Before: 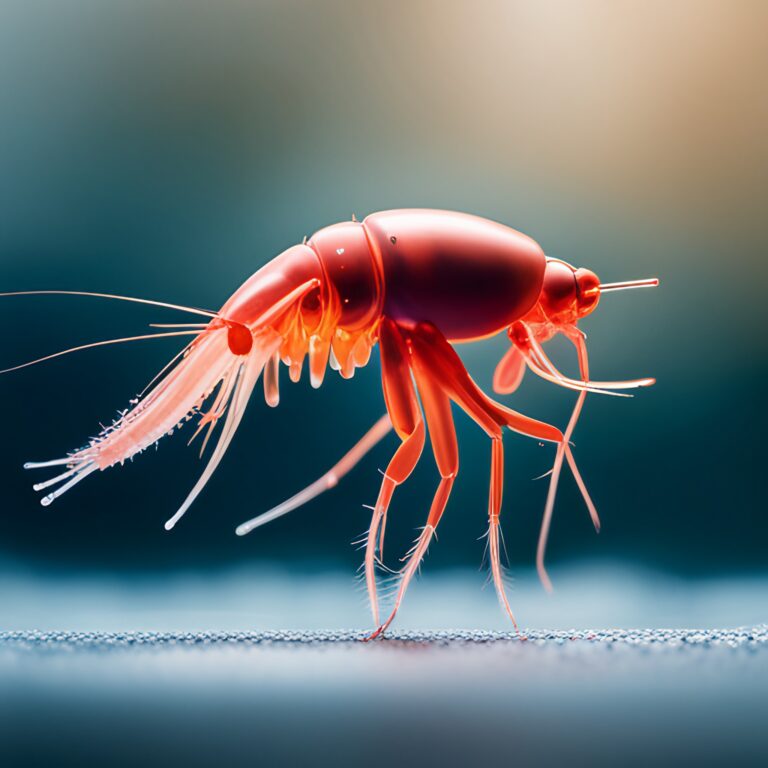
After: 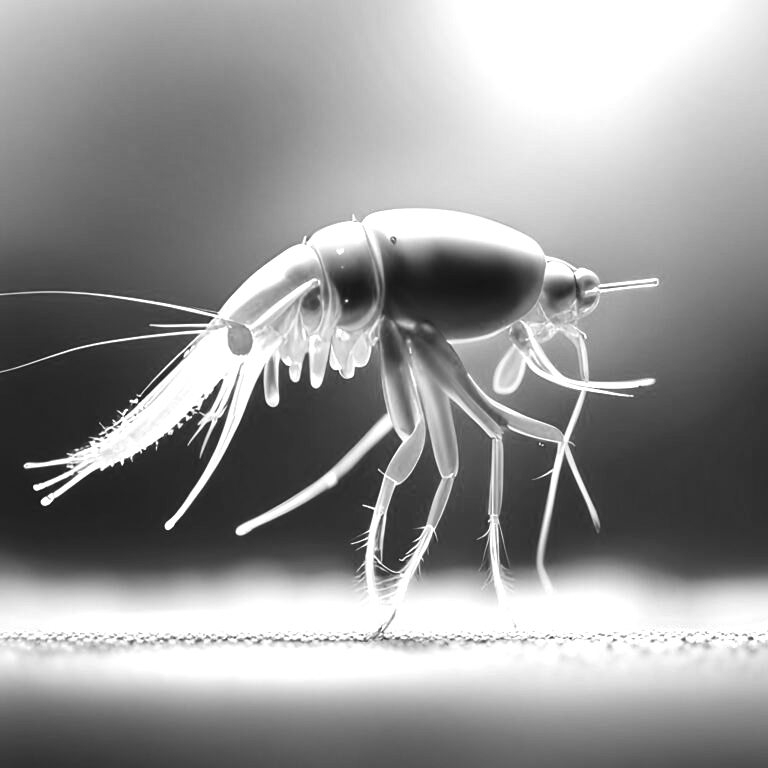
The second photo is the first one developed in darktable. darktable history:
color zones: curves: ch1 [(0, -0.014) (0.143, -0.013) (0.286, -0.013) (0.429, -0.016) (0.571, -0.019) (0.714, -0.015) (0.857, 0.002) (1, -0.014)]
color balance: lift [1.005, 0.99, 1.007, 1.01], gamma [1, 0.979, 1.011, 1.021], gain [0.923, 1.098, 1.025, 0.902], input saturation 90.45%, contrast 7.73%, output saturation 105.91%
exposure: exposure 0.943 EV, compensate highlight preservation false
color calibration: x 0.37, y 0.382, temperature 4313.32 K
